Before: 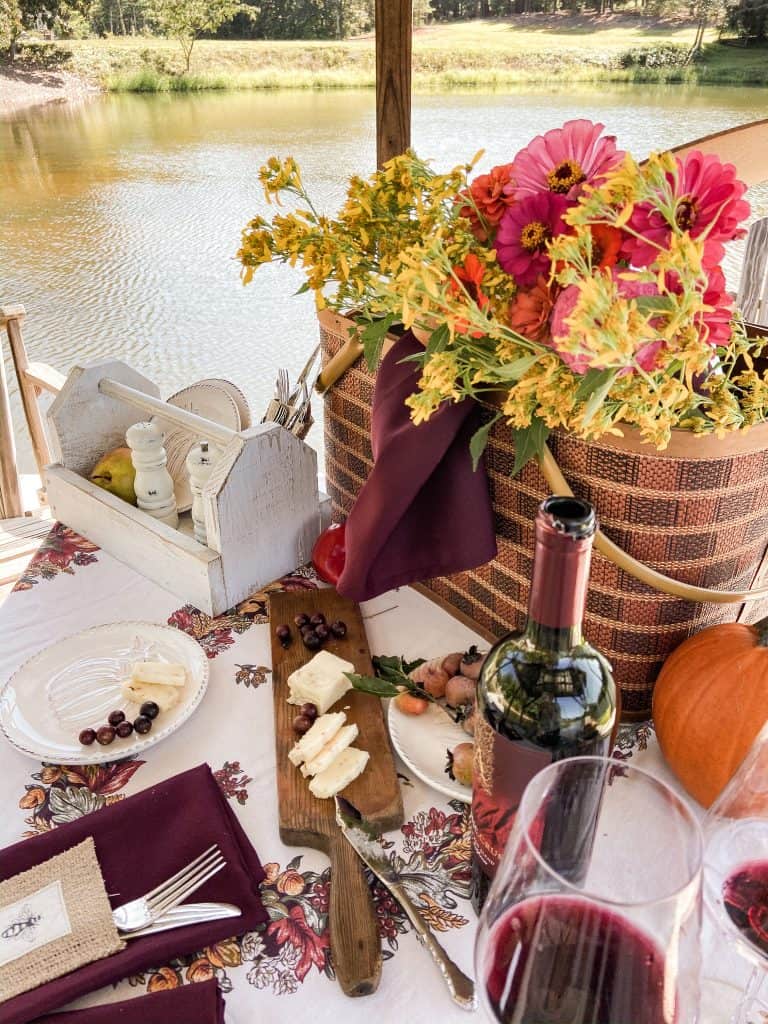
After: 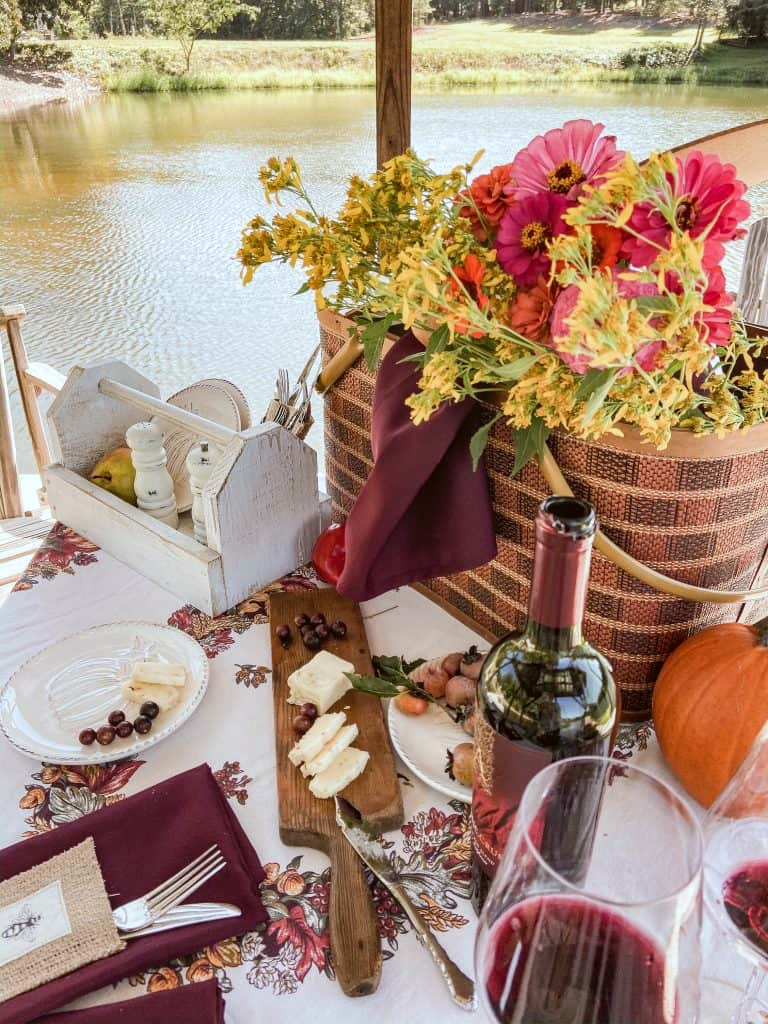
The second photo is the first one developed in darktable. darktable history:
local contrast: detail 110%
color correction: highlights a* -3.51, highlights b* -6.38, shadows a* 3.1, shadows b* 5.45
